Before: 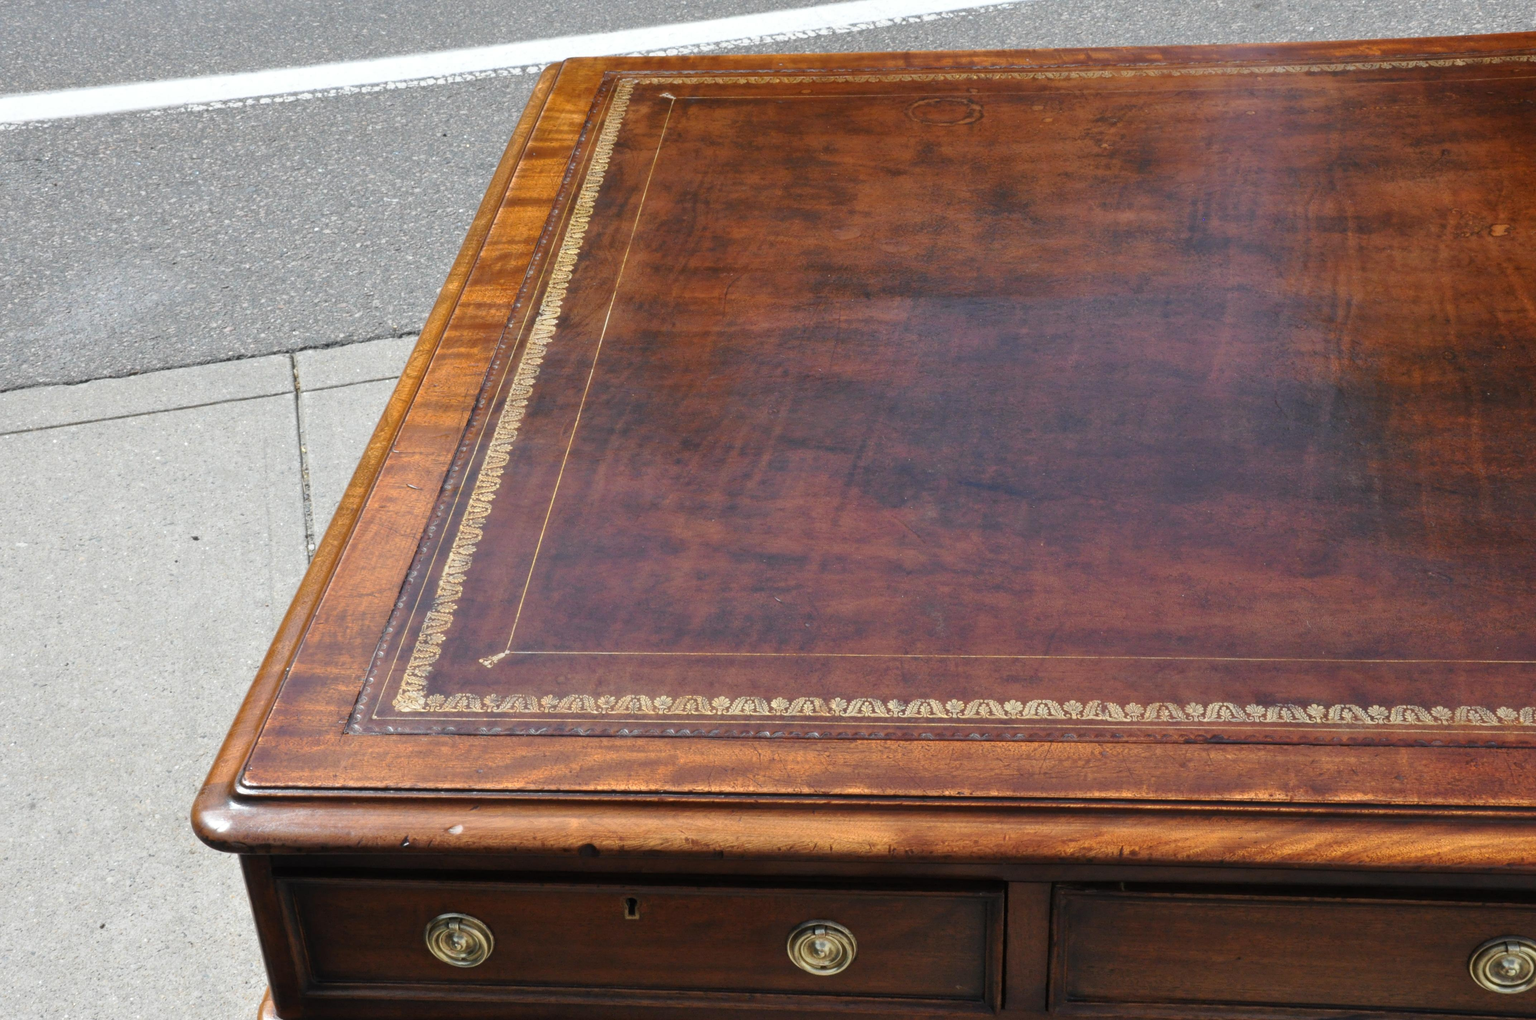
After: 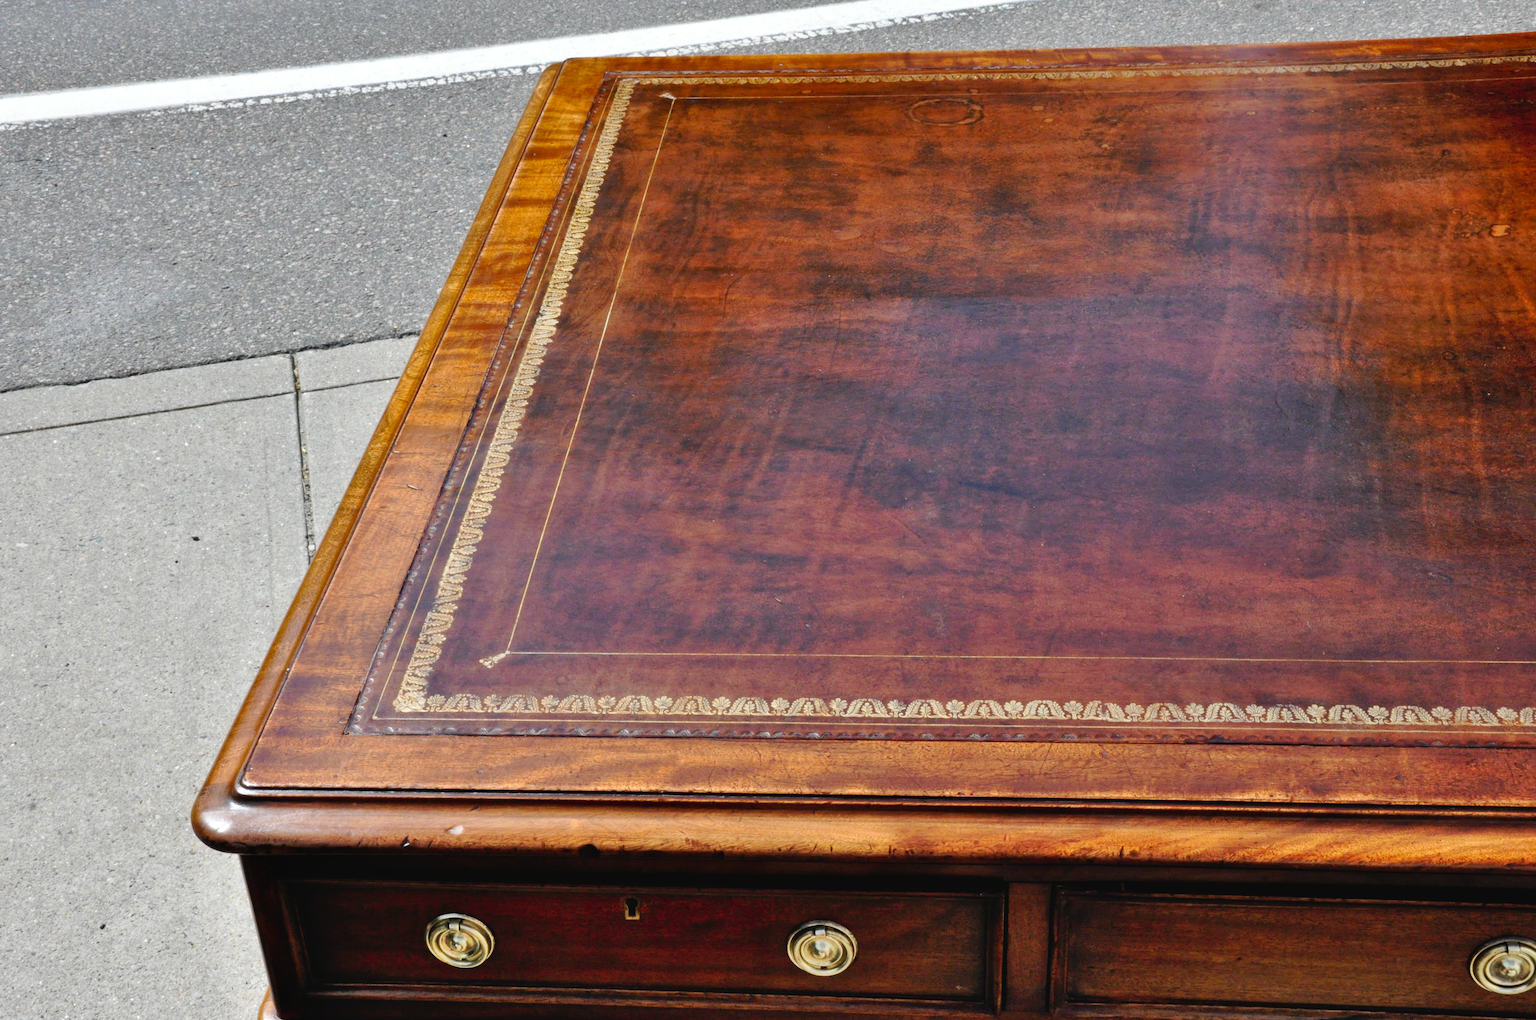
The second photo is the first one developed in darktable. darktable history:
shadows and highlights: low approximation 0.01, soften with gaussian
tone curve: curves: ch0 [(0, 0.019) (0.11, 0.036) (0.259, 0.214) (0.378, 0.365) (0.499, 0.529) (1, 1)], preserve colors none
